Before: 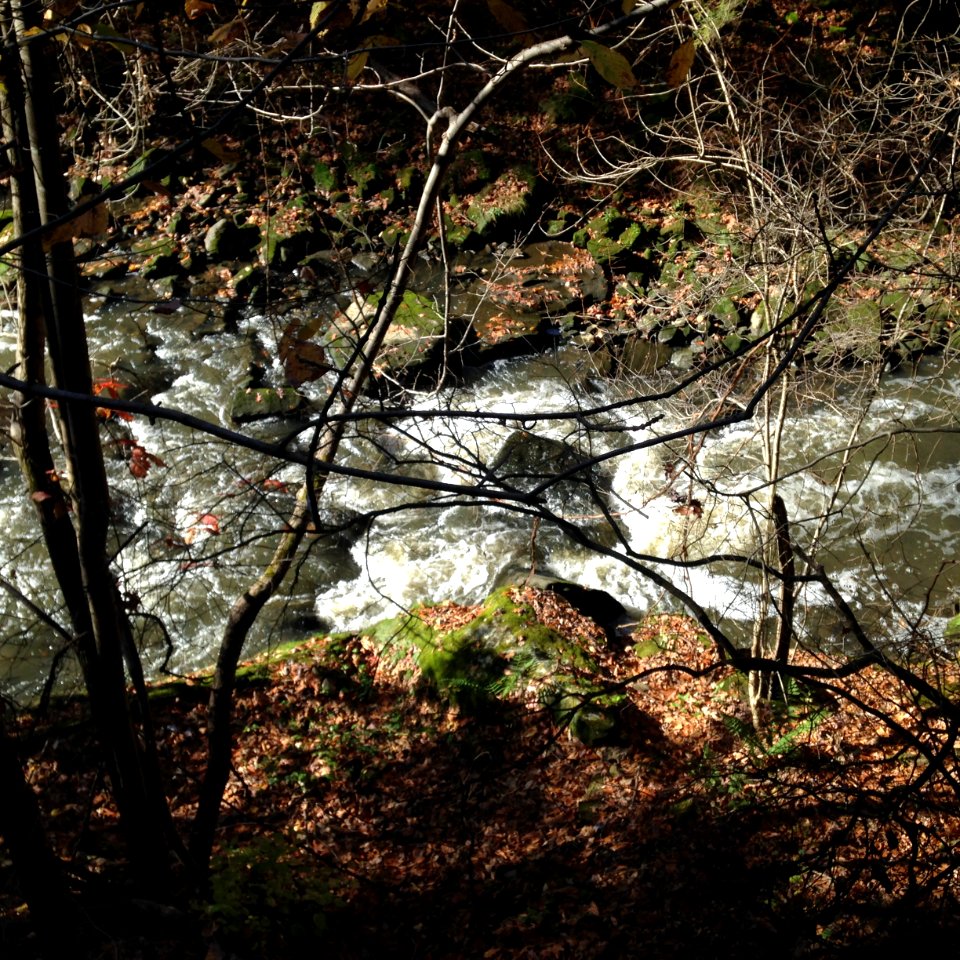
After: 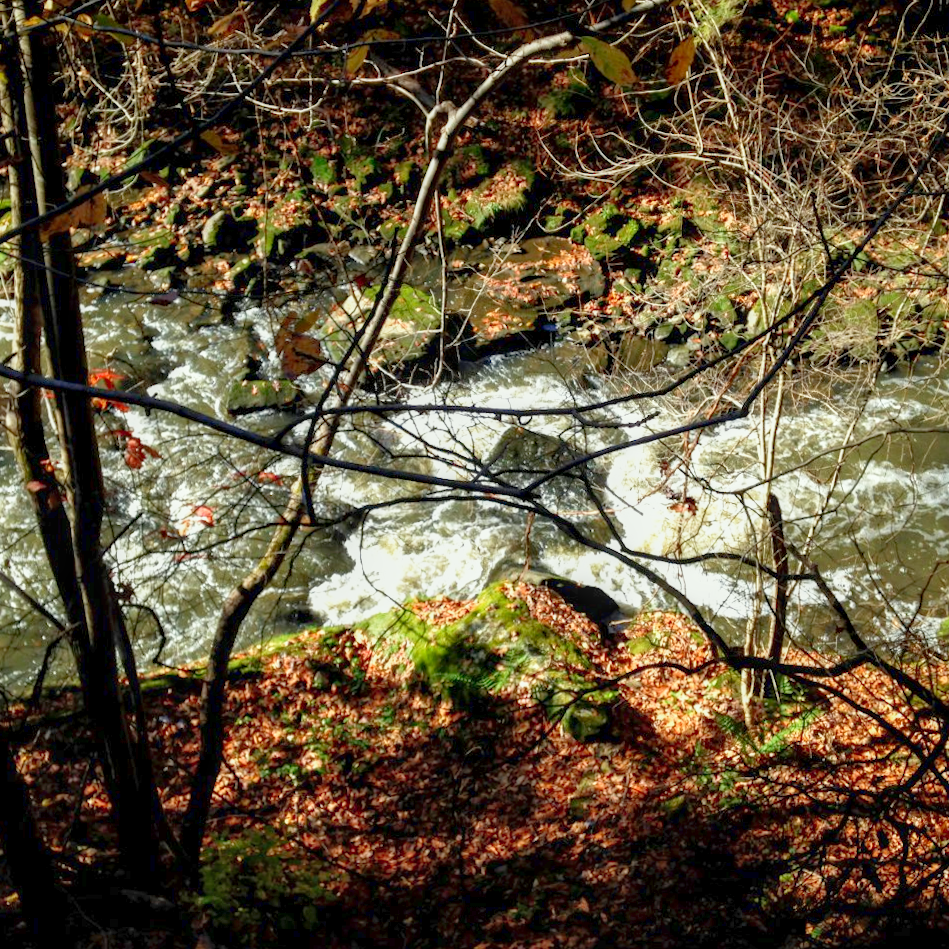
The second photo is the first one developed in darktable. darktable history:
local contrast: on, module defaults
exposure: compensate highlight preservation false
crop and rotate: angle -0.658°
tone equalizer: -8 EV 0.225 EV, -7 EV 0.428 EV, -6 EV 0.418 EV, -5 EV 0.275 EV, -3 EV -0.252 EV, -2 EV -0.429 EV, -1 EV -0.44 EV, +0 EV -0.268 EV
base curve: curves: ch0 [(0, 0) (0.088, 0.125) (0.176, 0.251) (0.354, 0.501) (0.613, 0.749) (1, 0.877)], preserve colors none
levels: levels [0, 0.43, 0.984]
color correction: highlights a* -2.65, highlights b* 2.42
